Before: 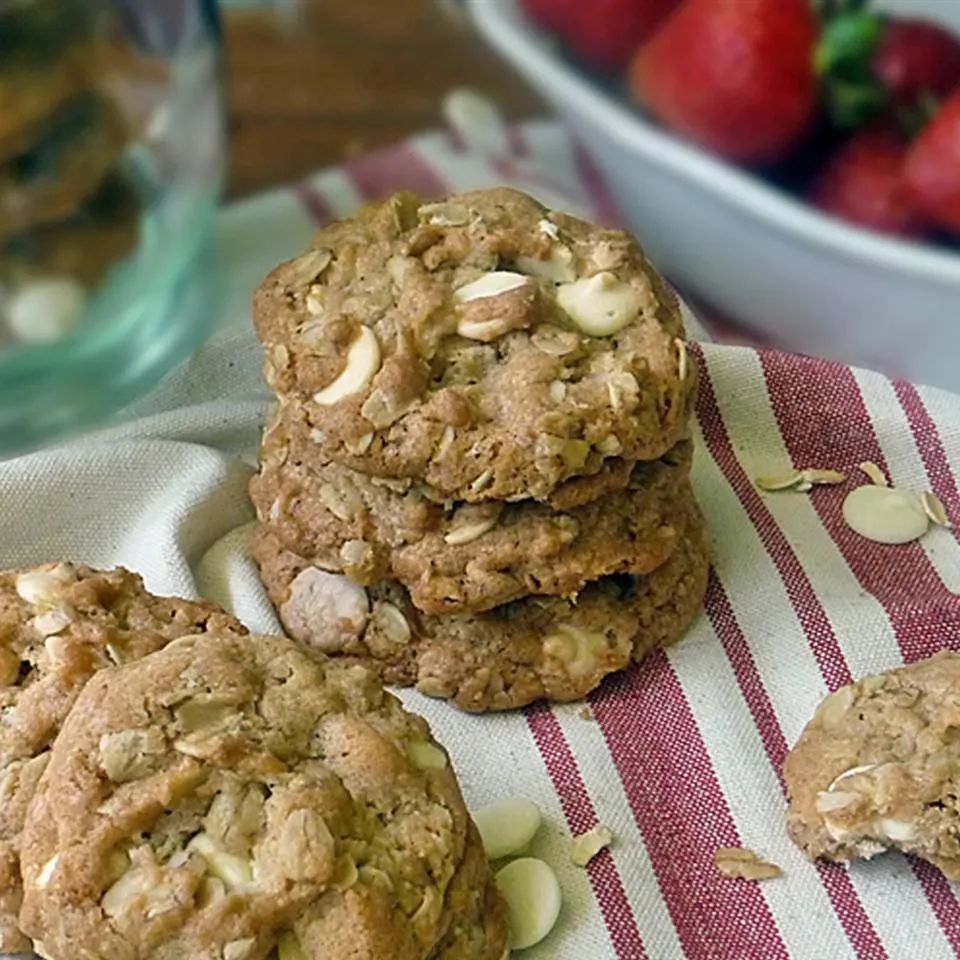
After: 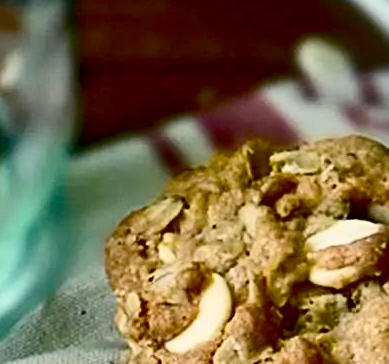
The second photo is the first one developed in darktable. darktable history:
exposure: black level correction 0.046, exposure -0.228 EV, compensate highlight preservation false
crop: left 15.452%, top 5.459%, right 43.956%, bottom 56.62%
contrast brightness saturation: contrast 0.4, brightness 0.1, saturation 0.21
